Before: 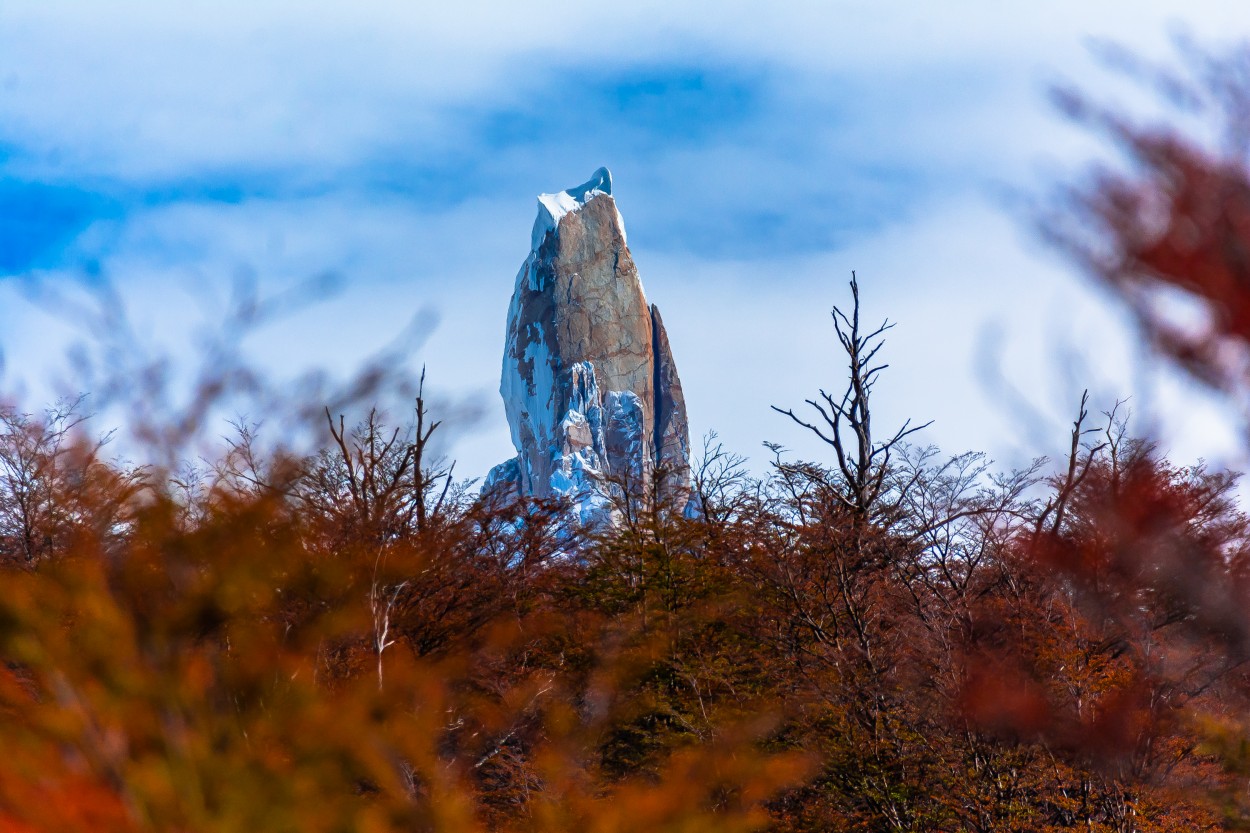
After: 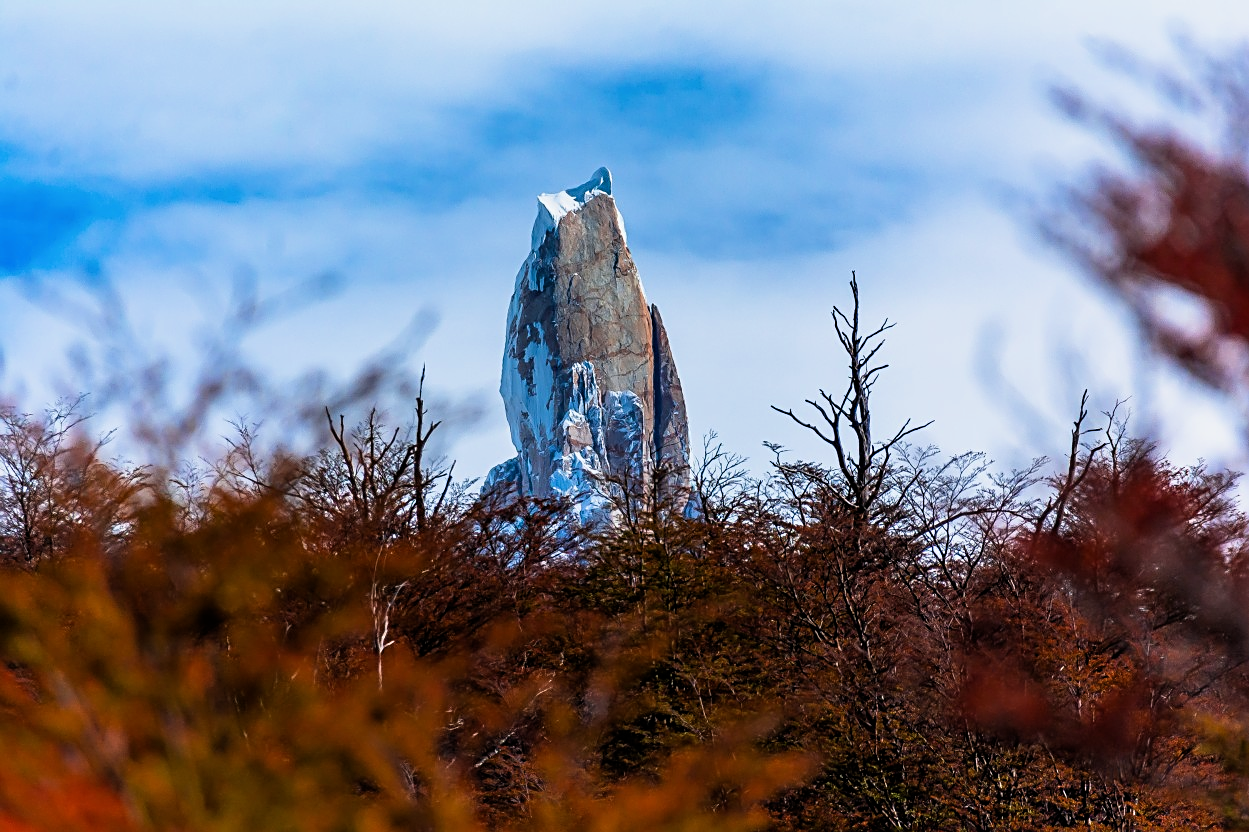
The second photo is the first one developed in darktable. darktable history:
filmic rgb: black relative exposure -11.96 EV, white relative exposure 2.81 EV, target black luminance 0%, hardness 8.06, latitude 71.28%, contrast 1.137, highlights saturation mix 10.48%, shadows ↔ highlights balance -0.385%
sharpen: on, module defaults
